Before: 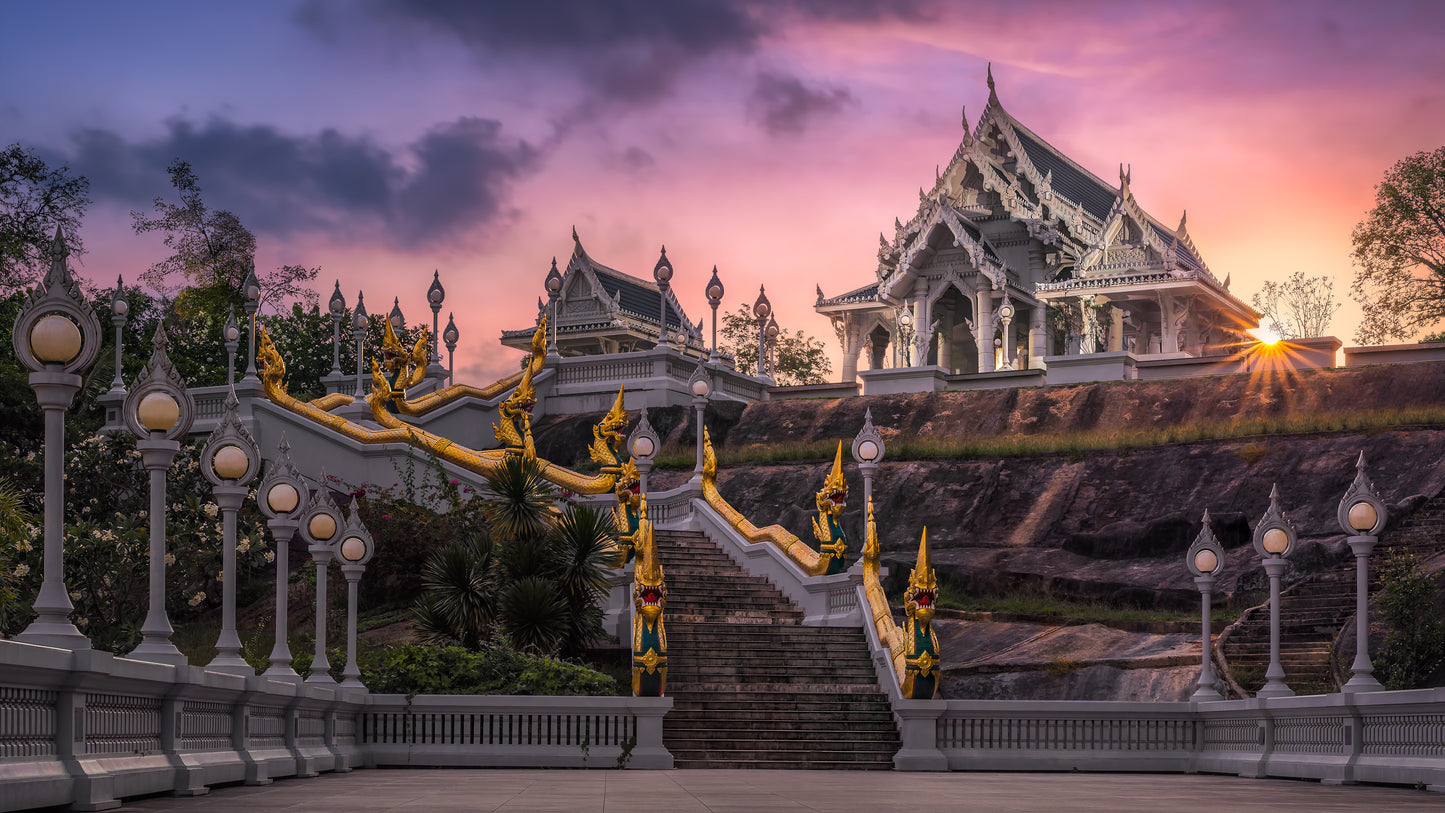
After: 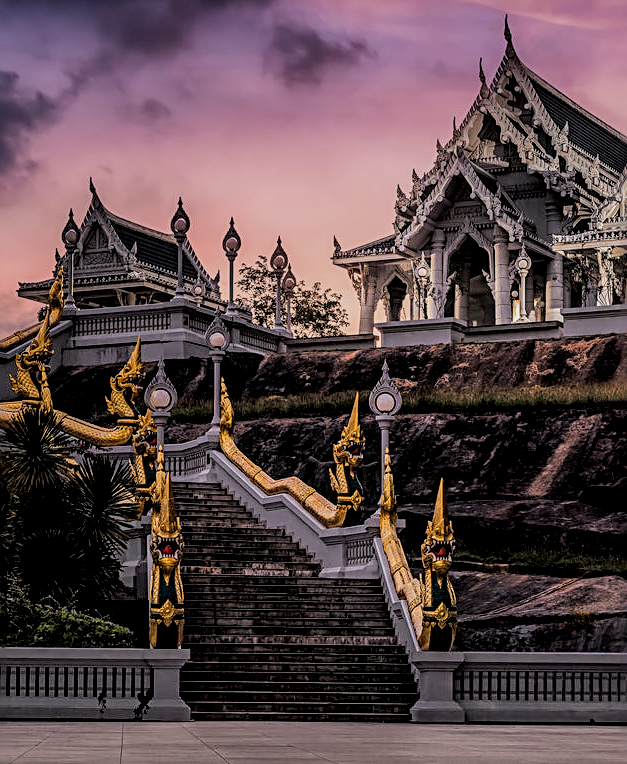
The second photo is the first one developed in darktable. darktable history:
graduated density: on, module defaults
crop: left 33.452%, top 6.025%, right 23.155%
sharpen: radius 2.543, amount 0.636
local contrast: highlights 59%, detail 145%
filmic rgb: black relative exposure -5 EV, hardness 2.88, contrast 1.1, highlights saturation mix -20%
